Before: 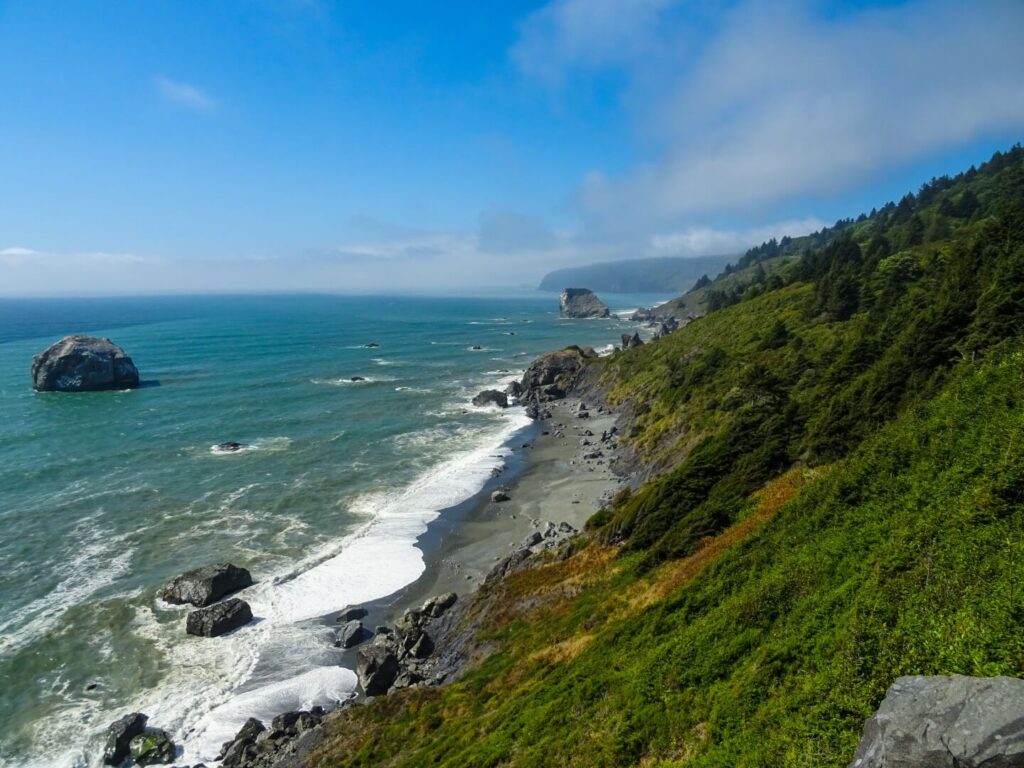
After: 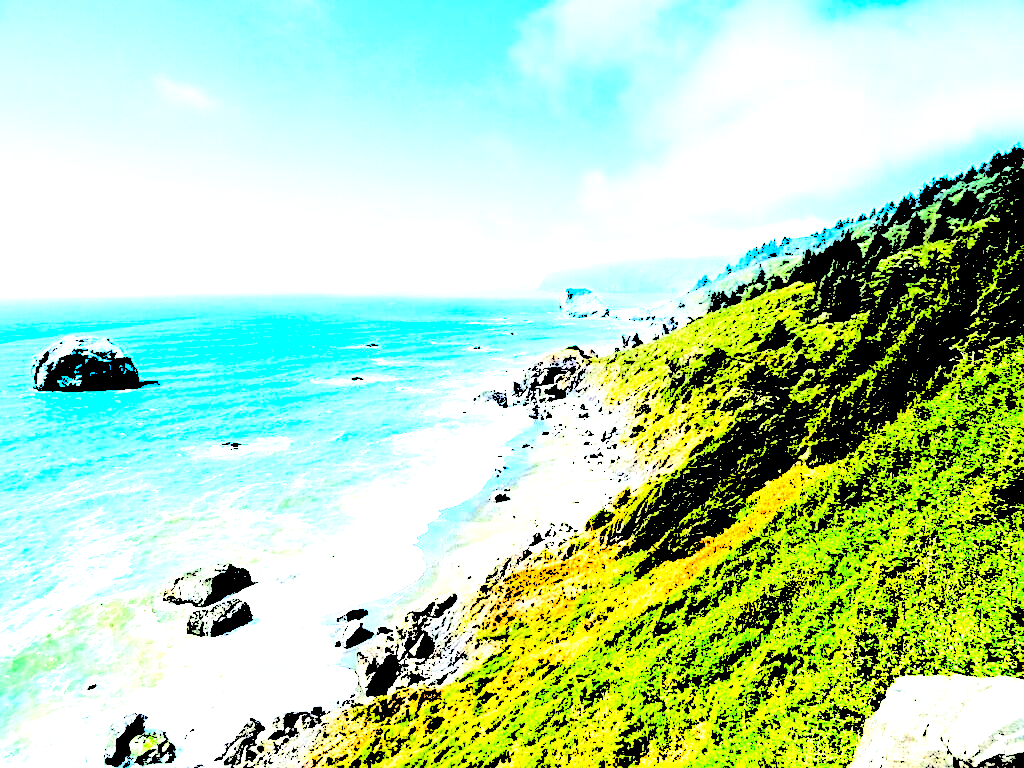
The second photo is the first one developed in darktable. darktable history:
local contrast: highlights 100%, shadows 99%, detail 120%, midtone range 0.2
base curve: curves: ch0 [(0, 0.003) (0.001, 0.002) (0.006, 0.004) (0.02, 0.022) (0.048, 0.086) (0.094, 0.234) (0.162, 0.431) (0.258, 0.629) (0.385, 0.8) (0.548, 0.918) (0.751, 0.988) (1, 1)], preserve colors none
levels: gray 50.89%, levels [0.246, 0.256, 0.506]
exposure: exposure -0.055 EV, compensate highlight preservation false
contrast brightness saturation: saturation -0.059
sharpen: on, module defaults
